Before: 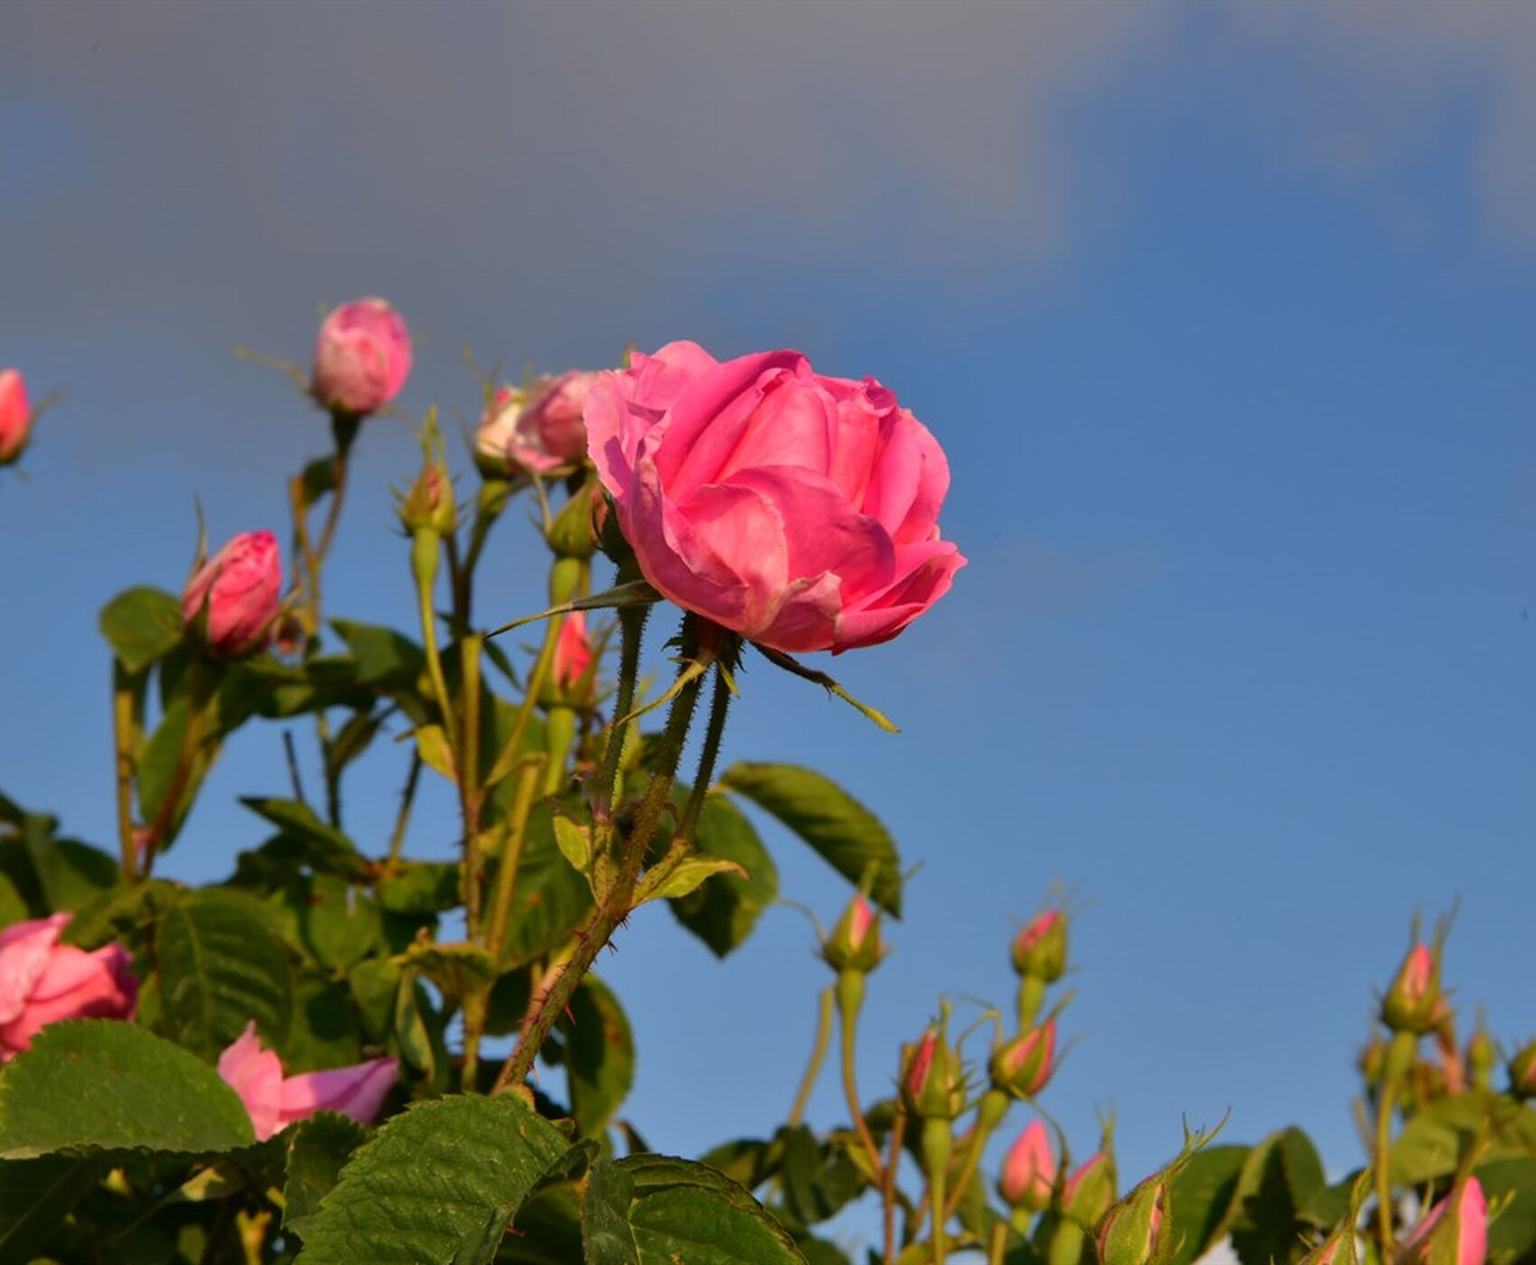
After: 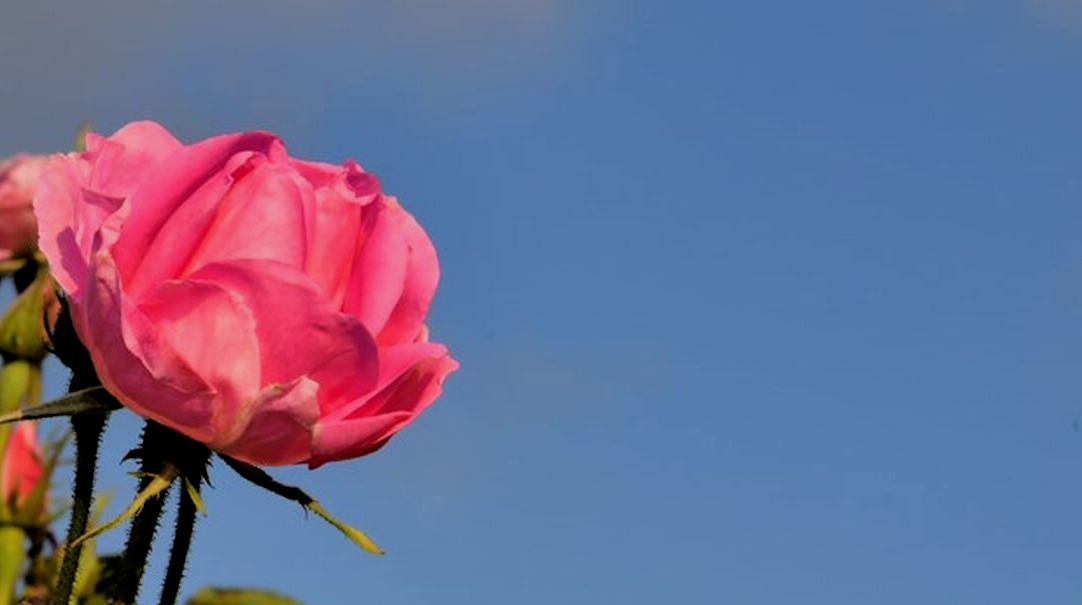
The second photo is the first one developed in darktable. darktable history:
filmic rgb: black relative exposure -3.86 EV, white relative exposure 3.48 EV, hardness 2.63, contrast 1.103
crop: left 36.005%, top 18.293%, right 0.31%, bottom 38.444%
